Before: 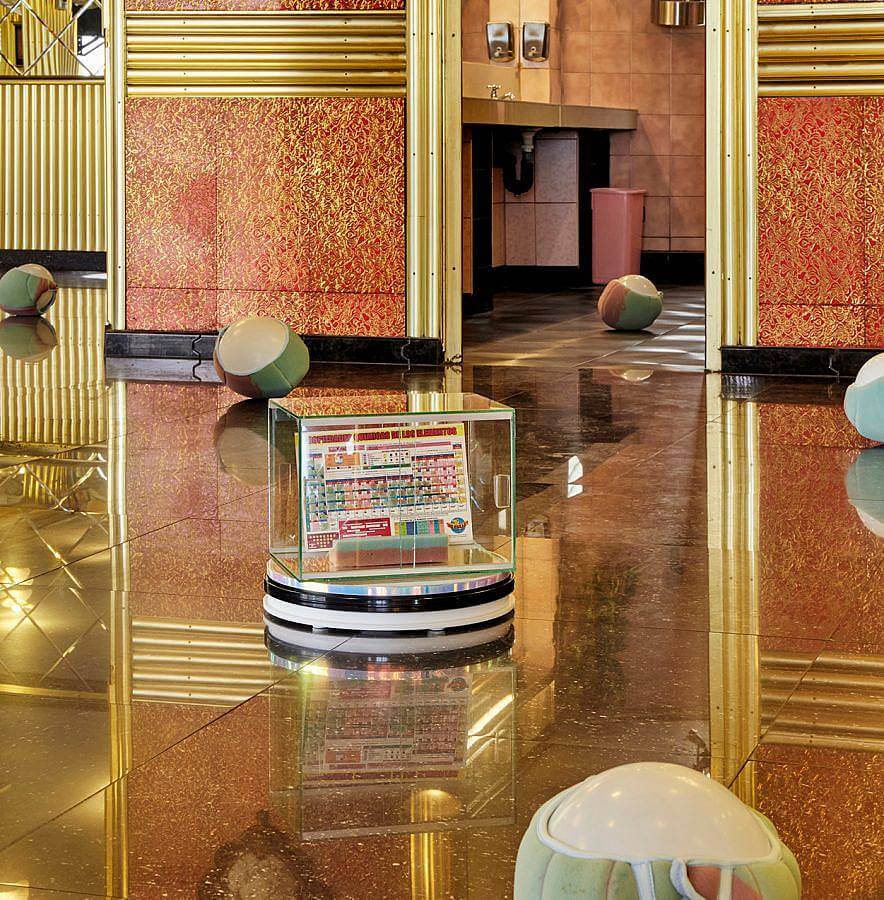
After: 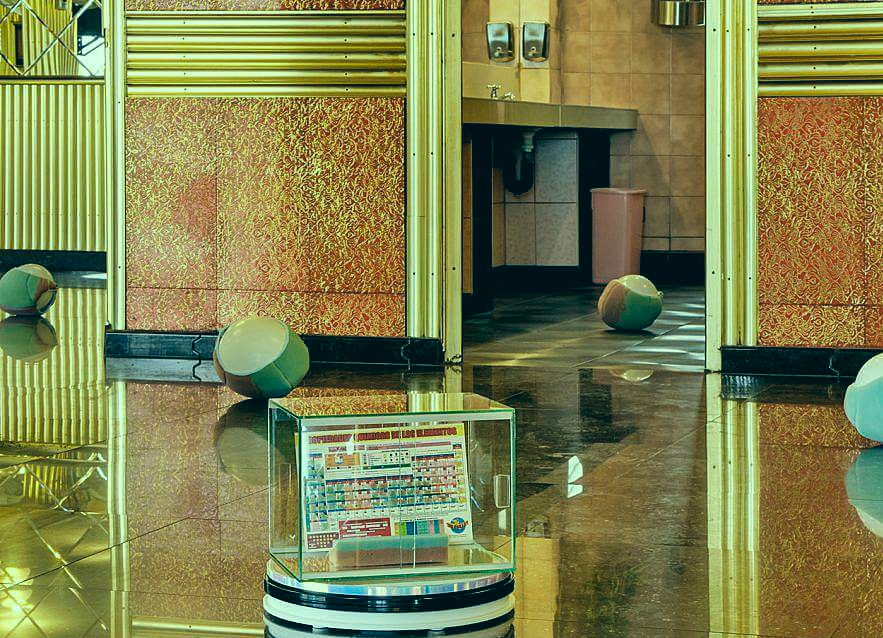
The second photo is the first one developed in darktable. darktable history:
color correction: highlights a* -19.99, highlights b* 9.79, shadows a* -20.17, shadows b* -11.18
crop: bottom 29.088%
